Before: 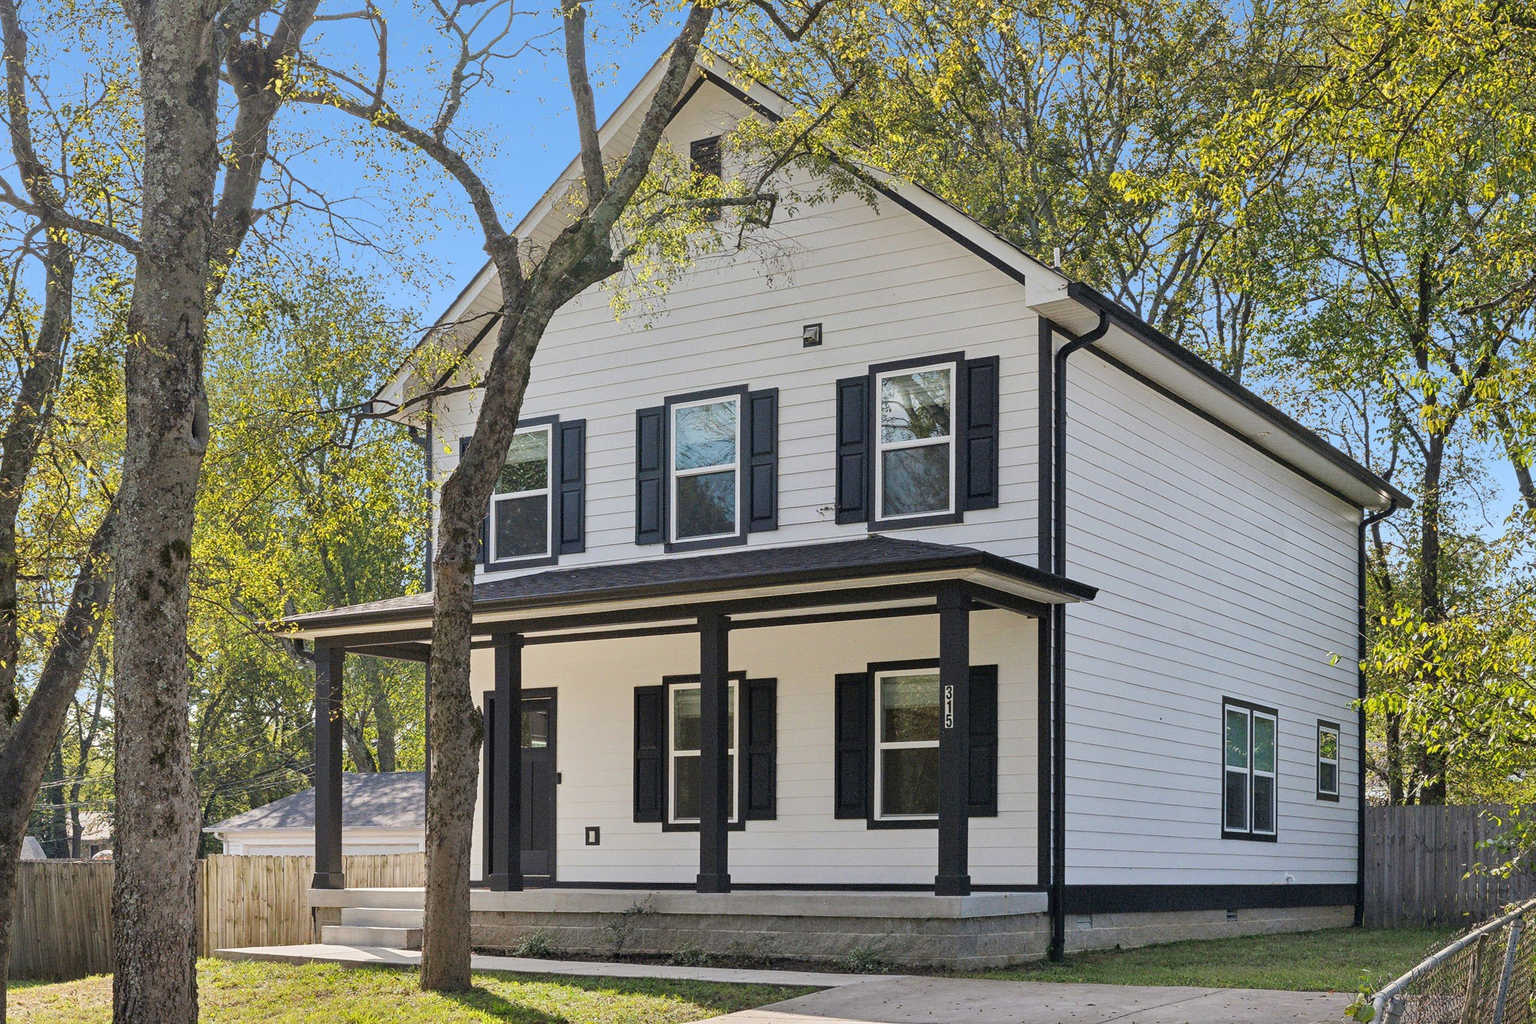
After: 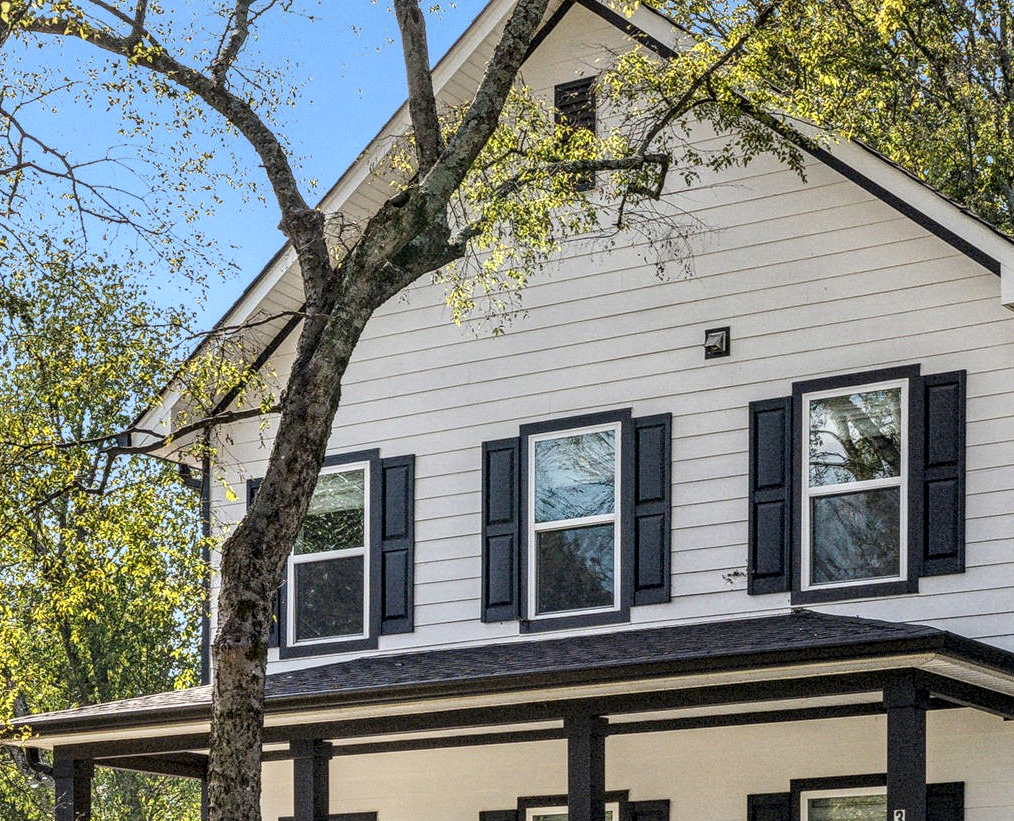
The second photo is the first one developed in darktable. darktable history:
local contrast: highlights 5%, shadows 6%, detail 182%
crop: left 17.883%, top 7.684%, right 32.586%, bottom 32.154%
